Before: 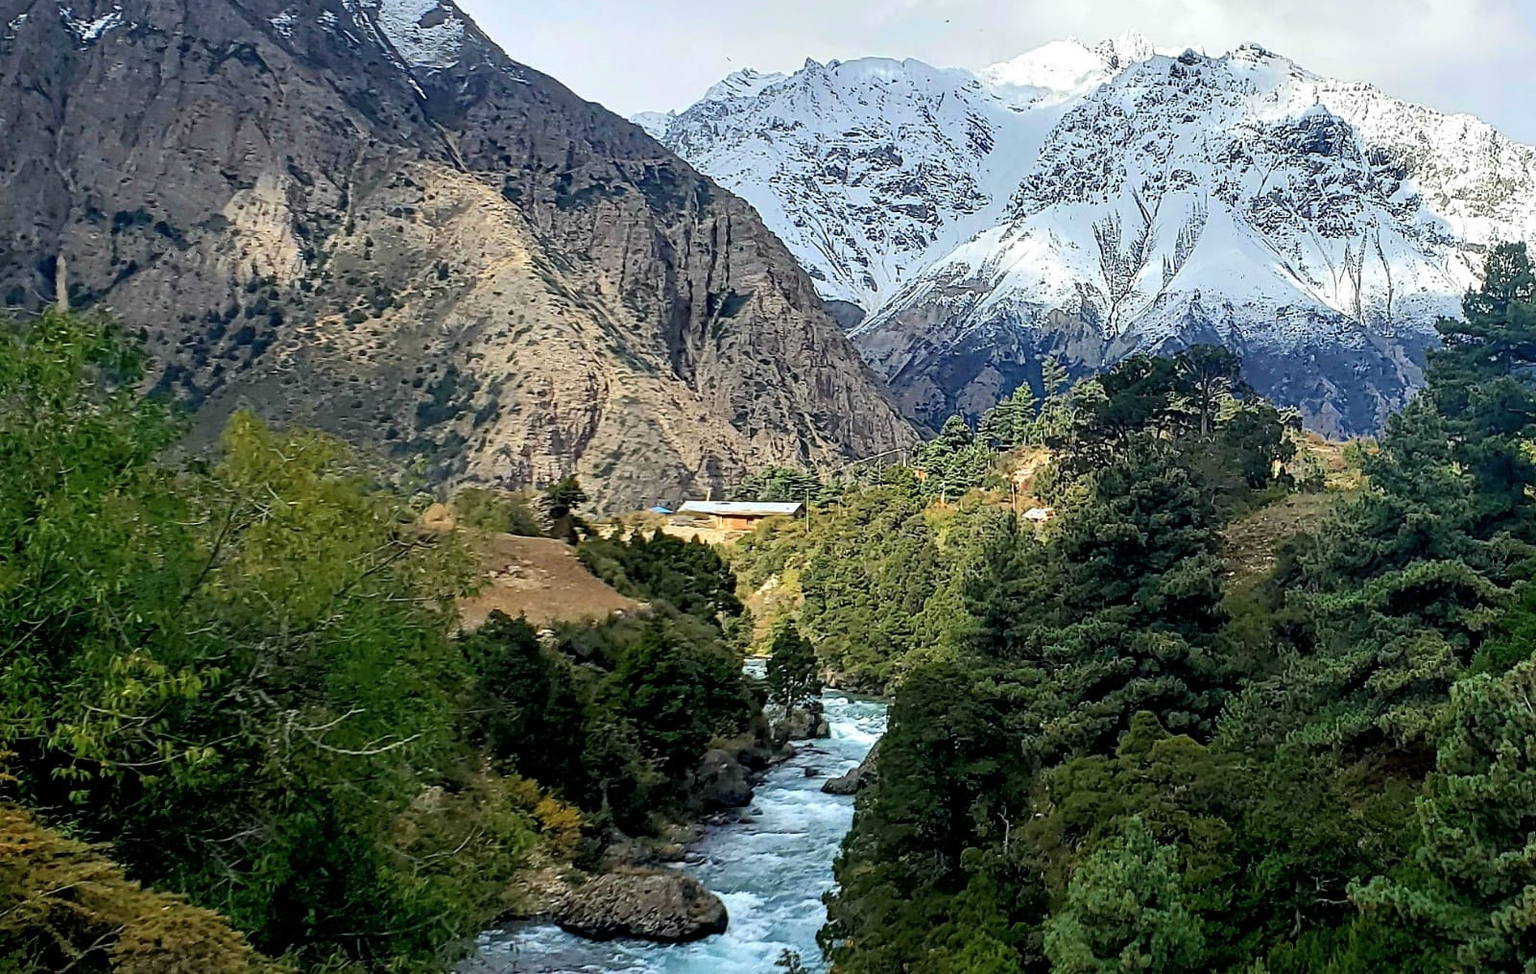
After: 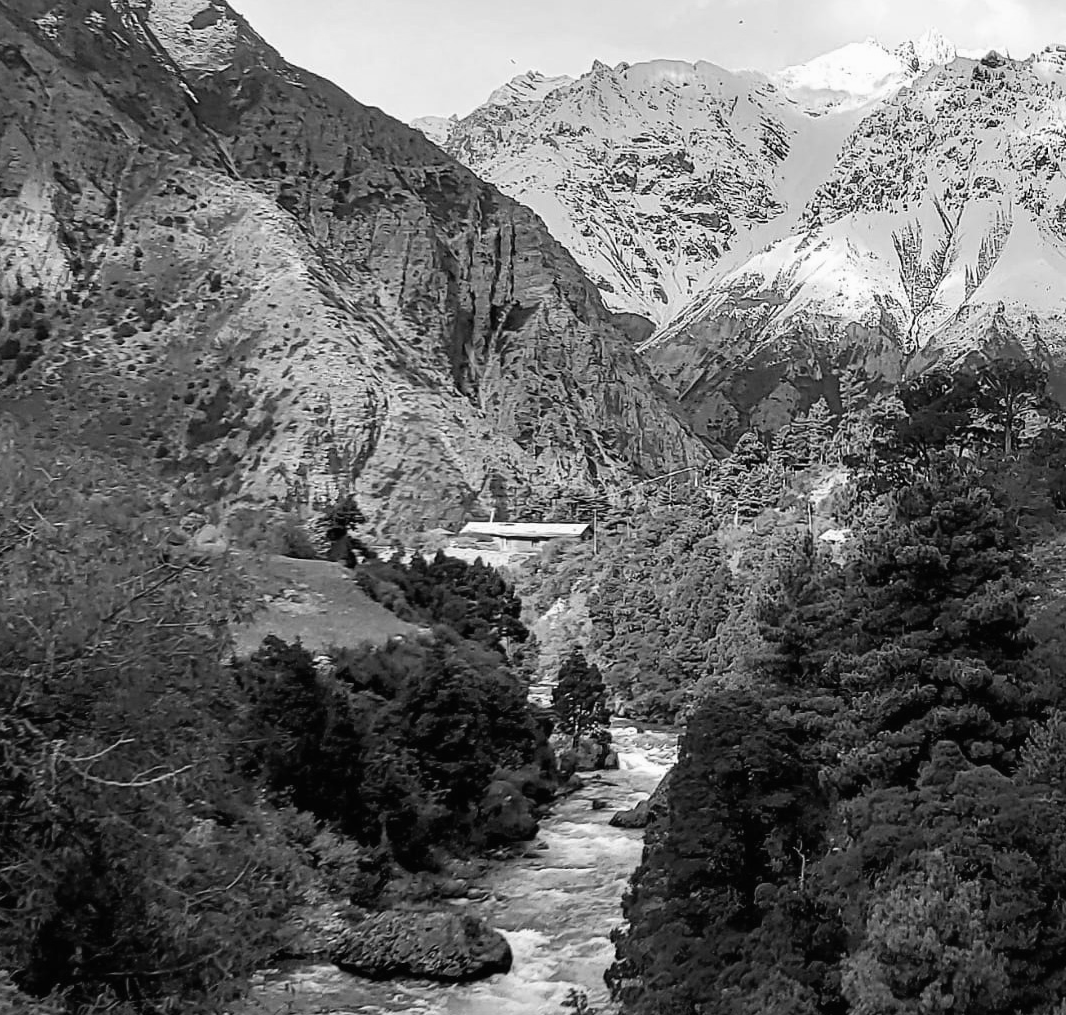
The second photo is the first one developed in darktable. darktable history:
monochrome: on, module defaults
tone equalizer: on, module defaults
contrast brightness saturation: contrast -0.02, brightness -0.01, saturation 0.03
crop: left 15.419%, right 17.914%
